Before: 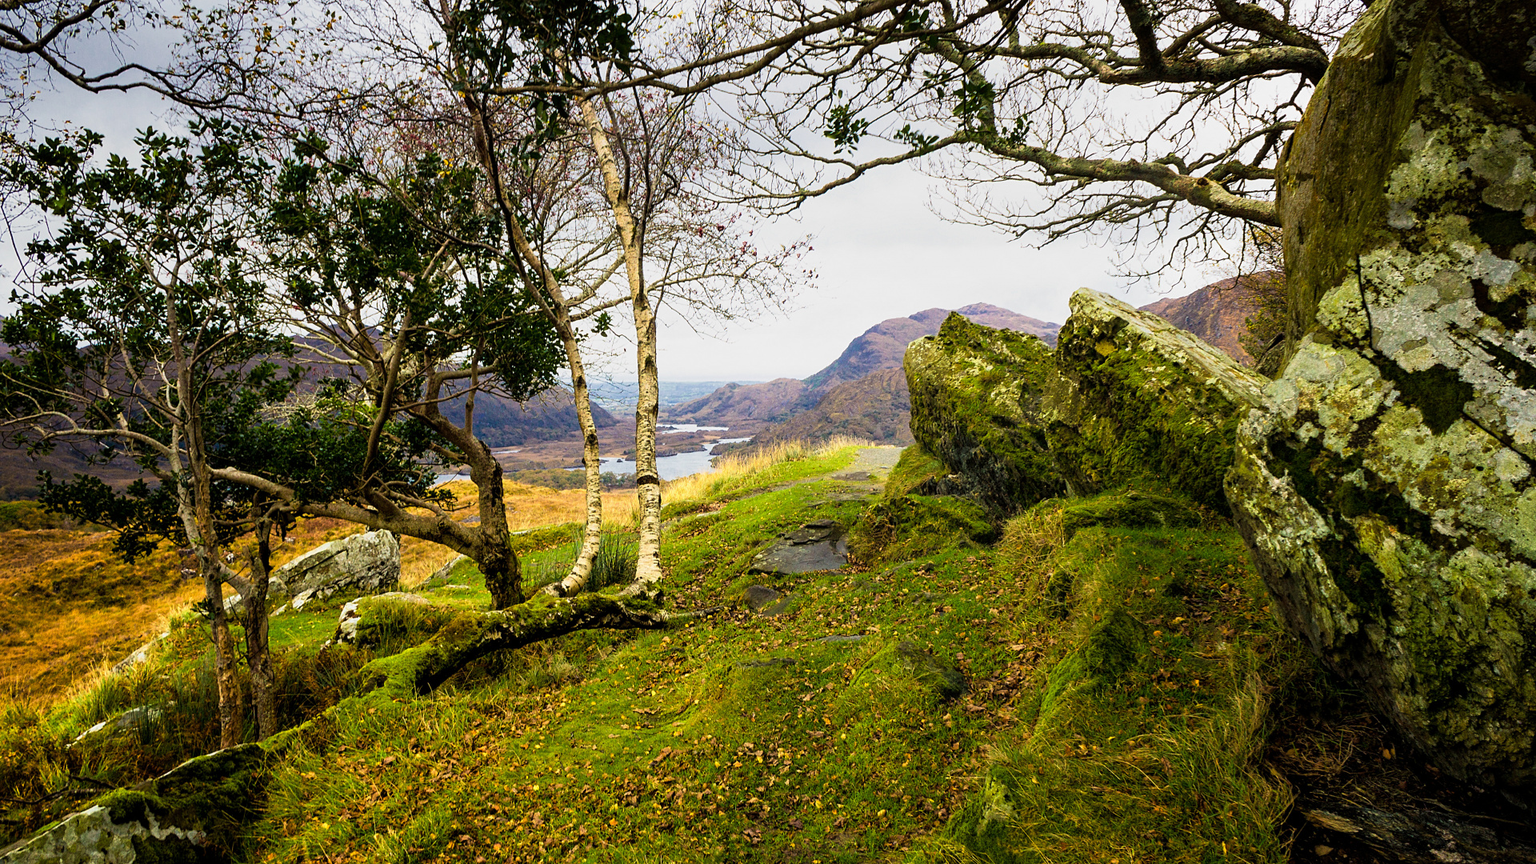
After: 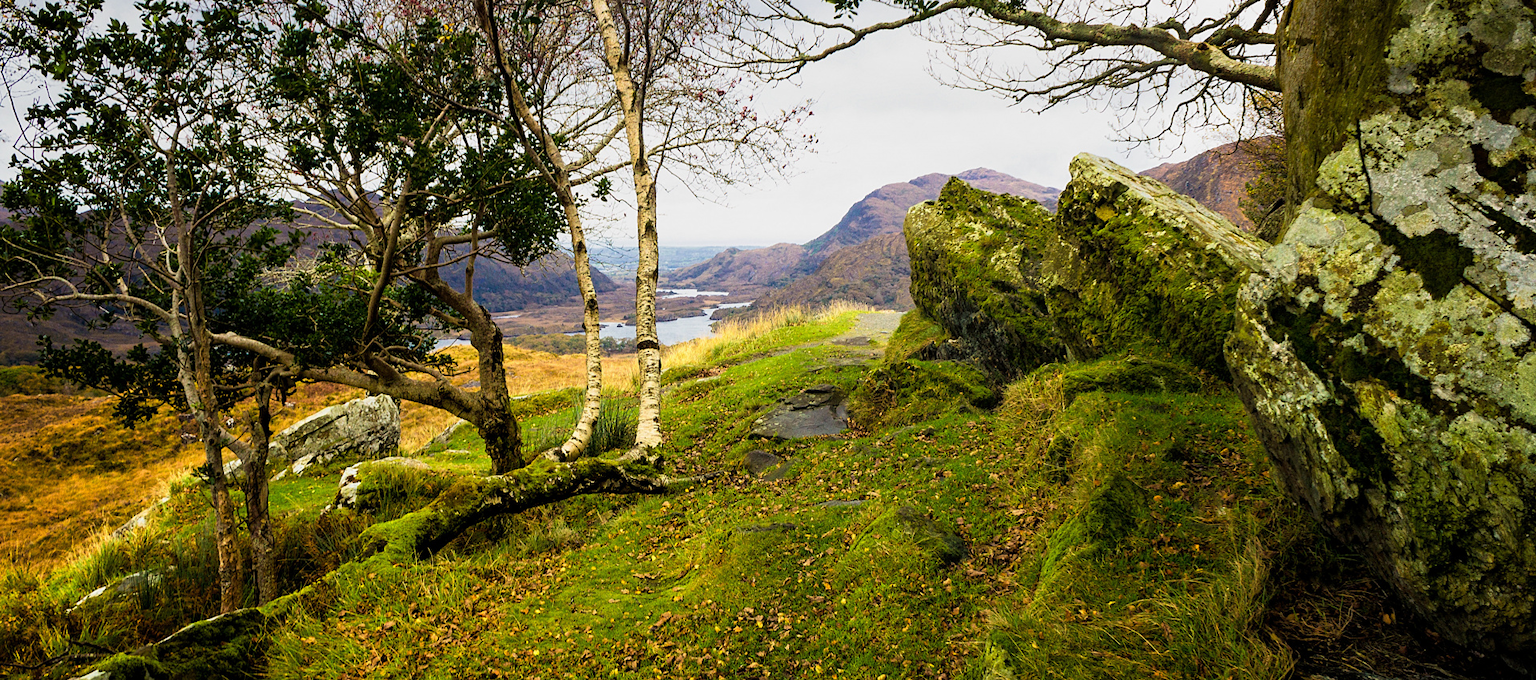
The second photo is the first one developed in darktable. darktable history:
crop and rotate: top 15.713%, bottom 5.516%
